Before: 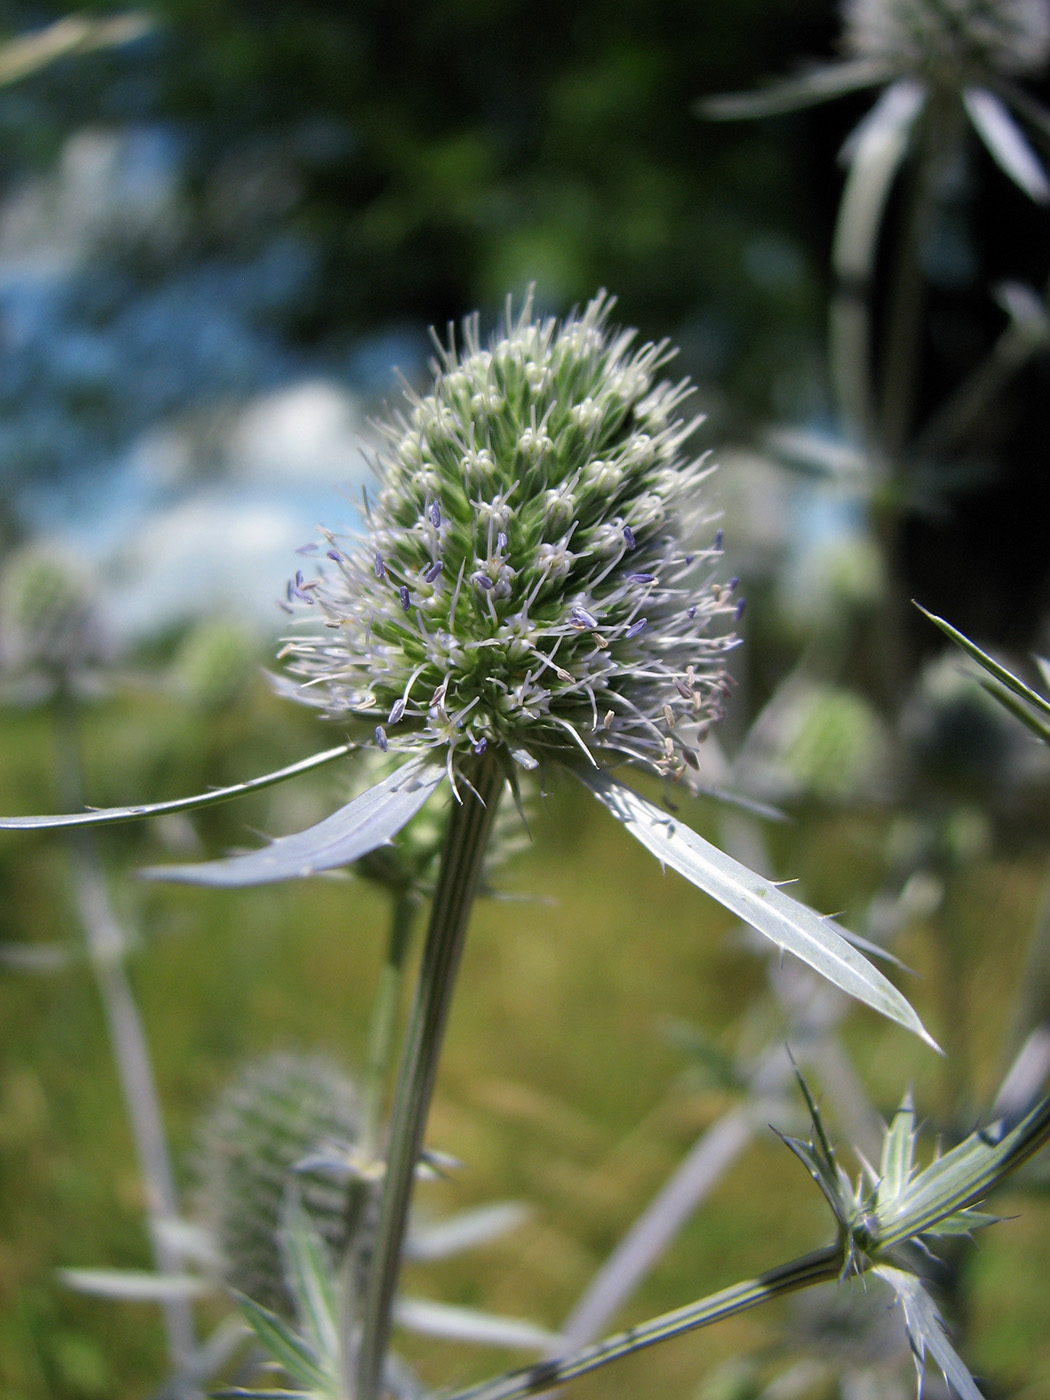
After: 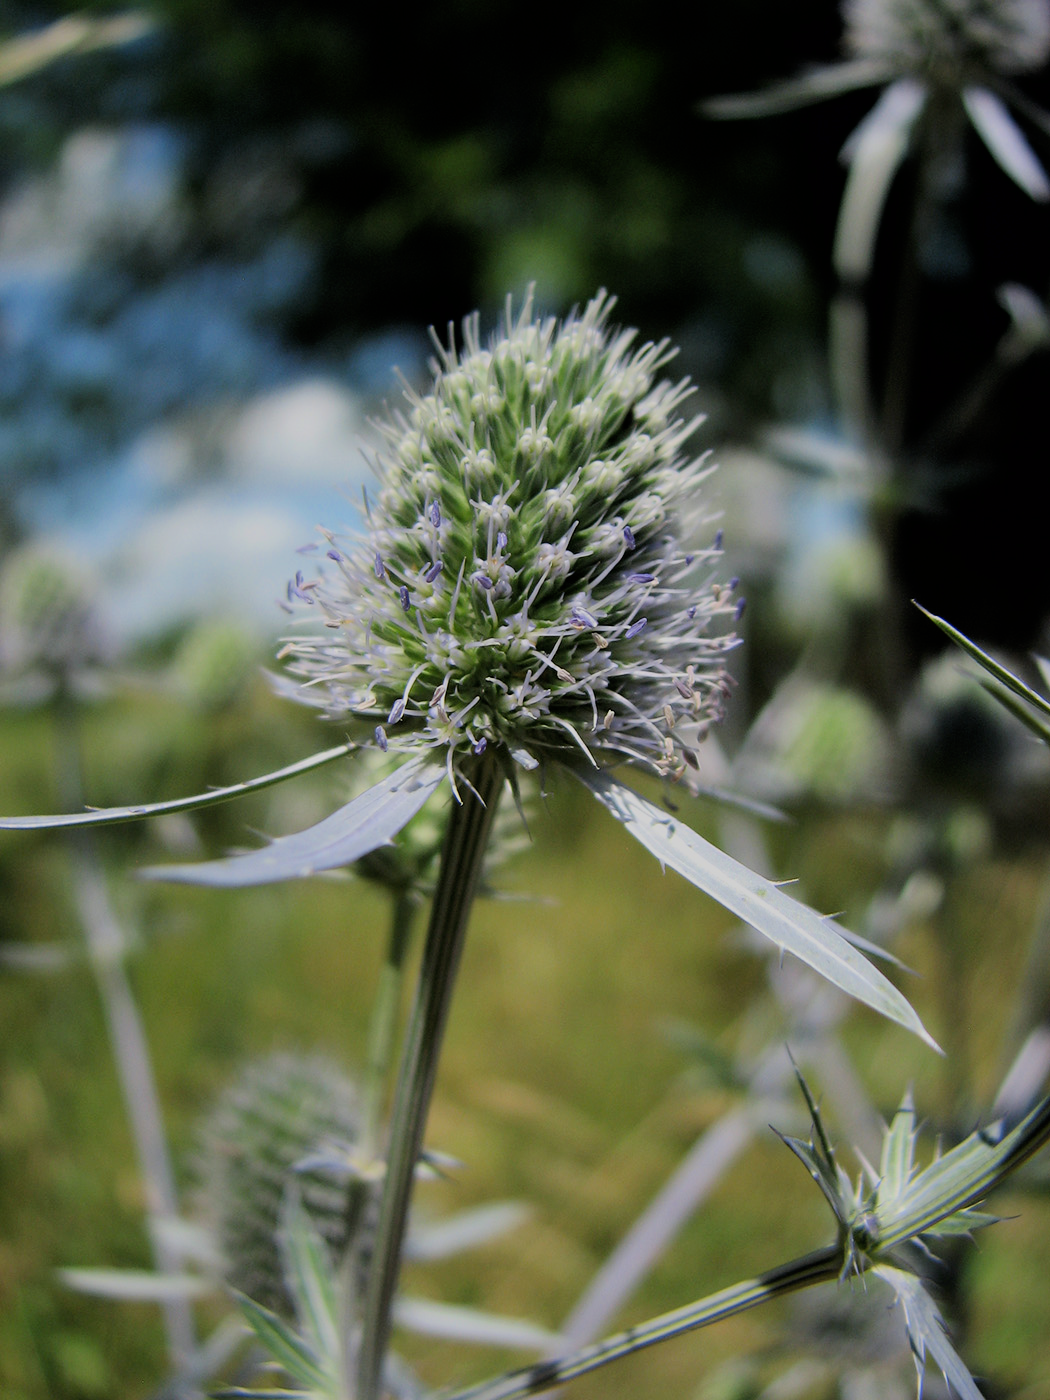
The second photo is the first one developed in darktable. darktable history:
filmic rgb: black relative exposure -9.18 EV, white relative exposure 6.76 EV, hardness 3.1, contrast 1.049, color science v6 (2022)
